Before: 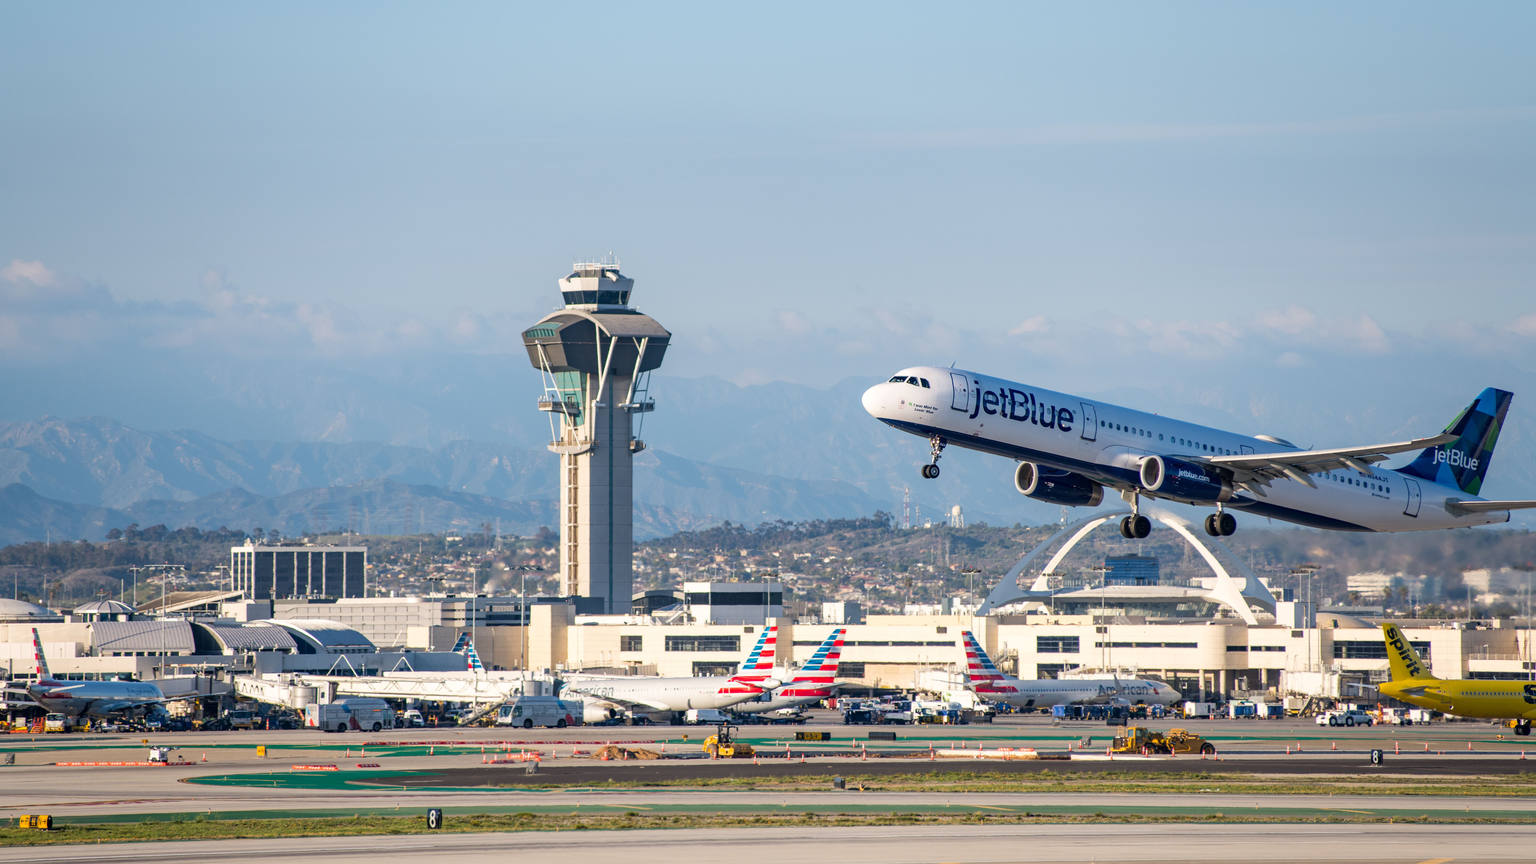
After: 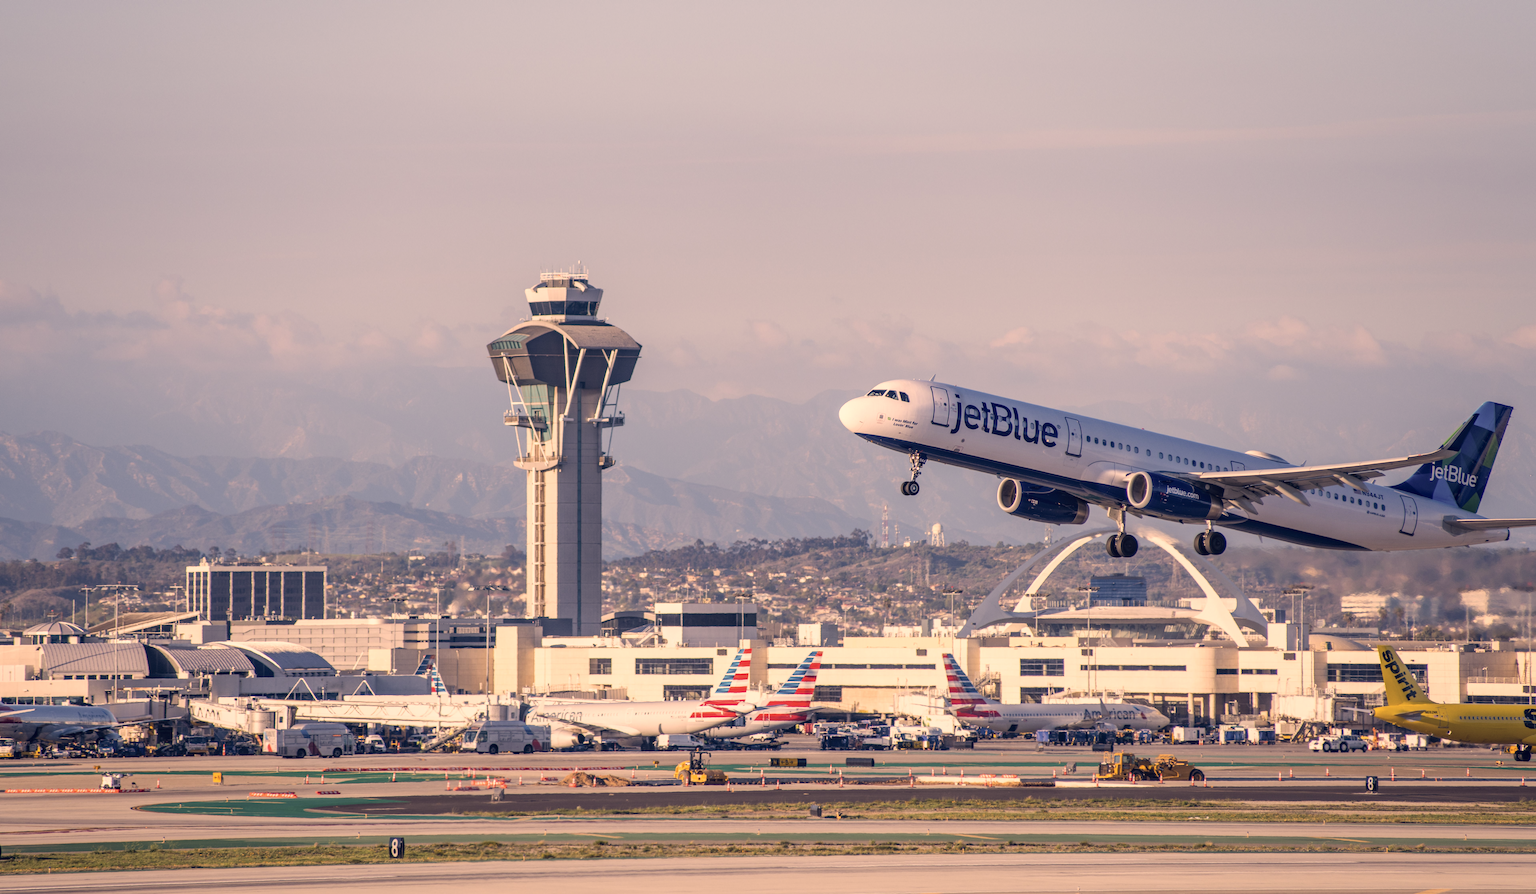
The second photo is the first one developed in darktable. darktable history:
color correction: highlights a* 20.37, highlights b* 28.07, shadows a* 3.3, shadows b* -16.55, saturation 0.719
local contrast: detail 109%
crop and rotate: left 3.356%
